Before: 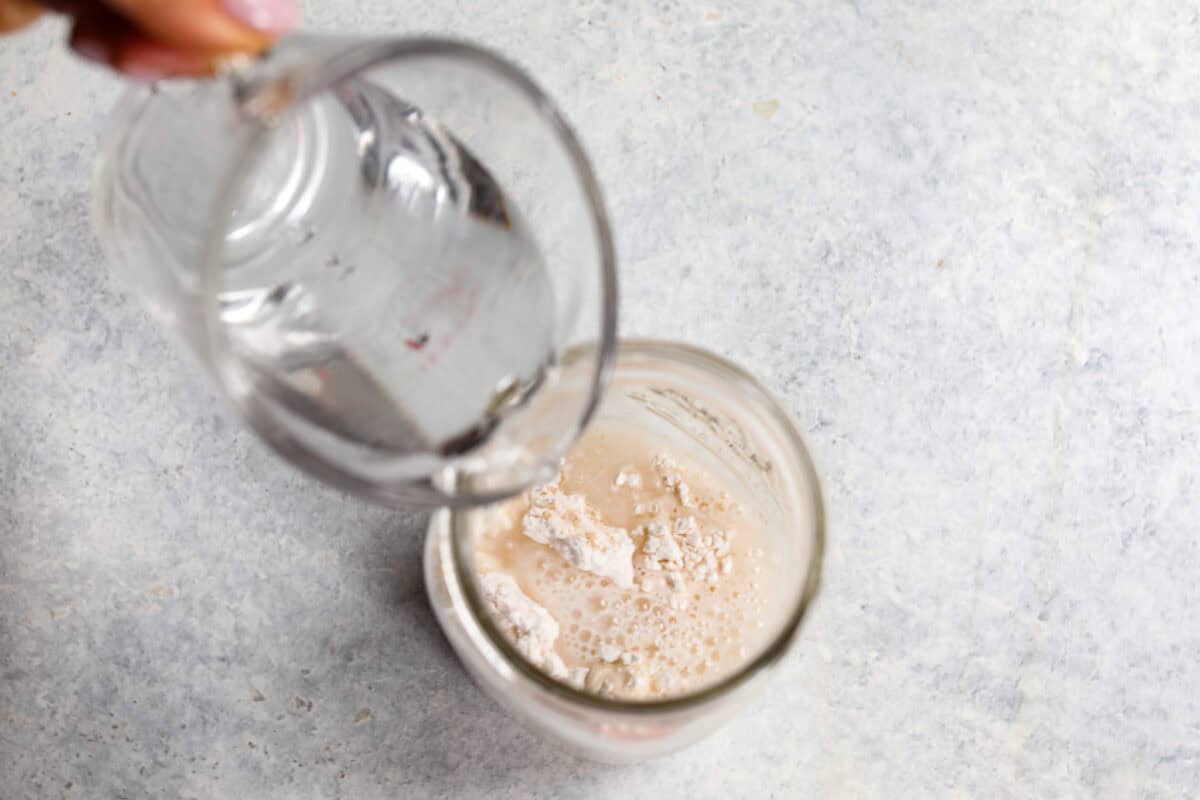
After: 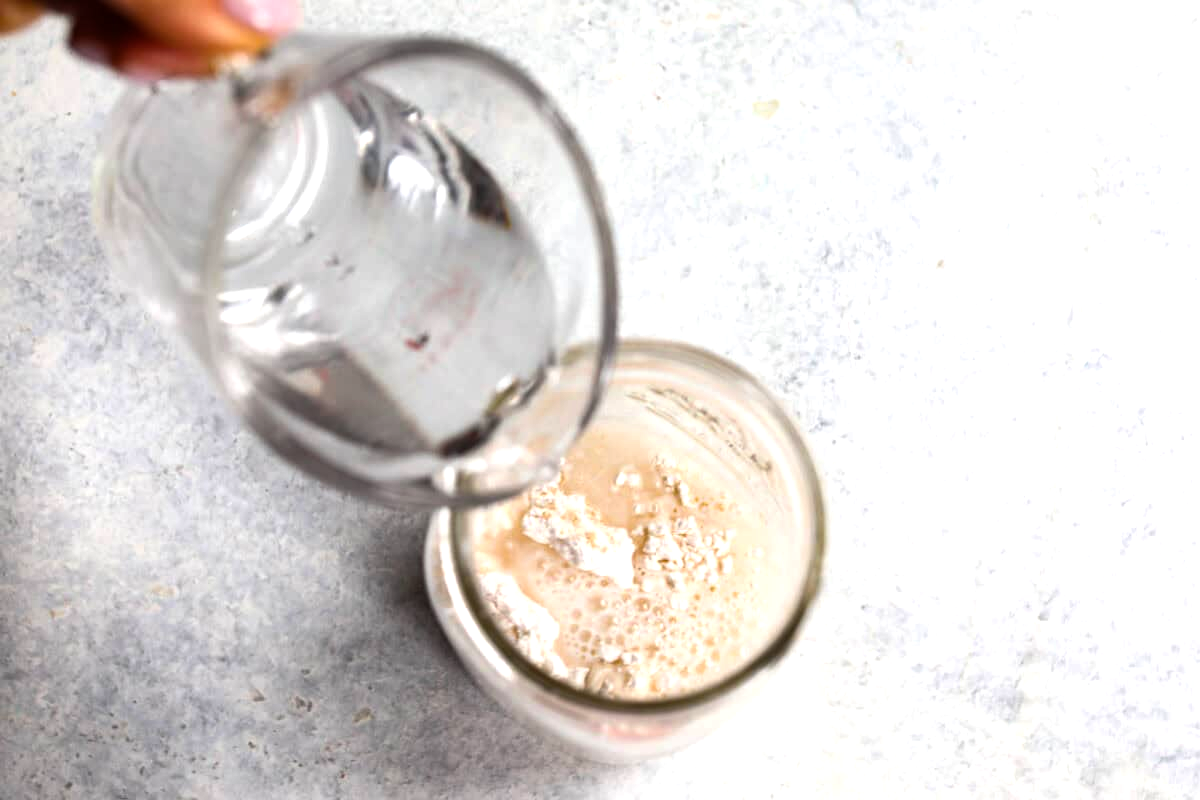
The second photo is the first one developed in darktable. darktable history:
color balance rgb: perceptual saturation grading › global saturation 9.603%, perceptual brilliance grading › highlights 13.854%, perceptual brilliance grading › shadows -19.424%, global vibrance 20%
